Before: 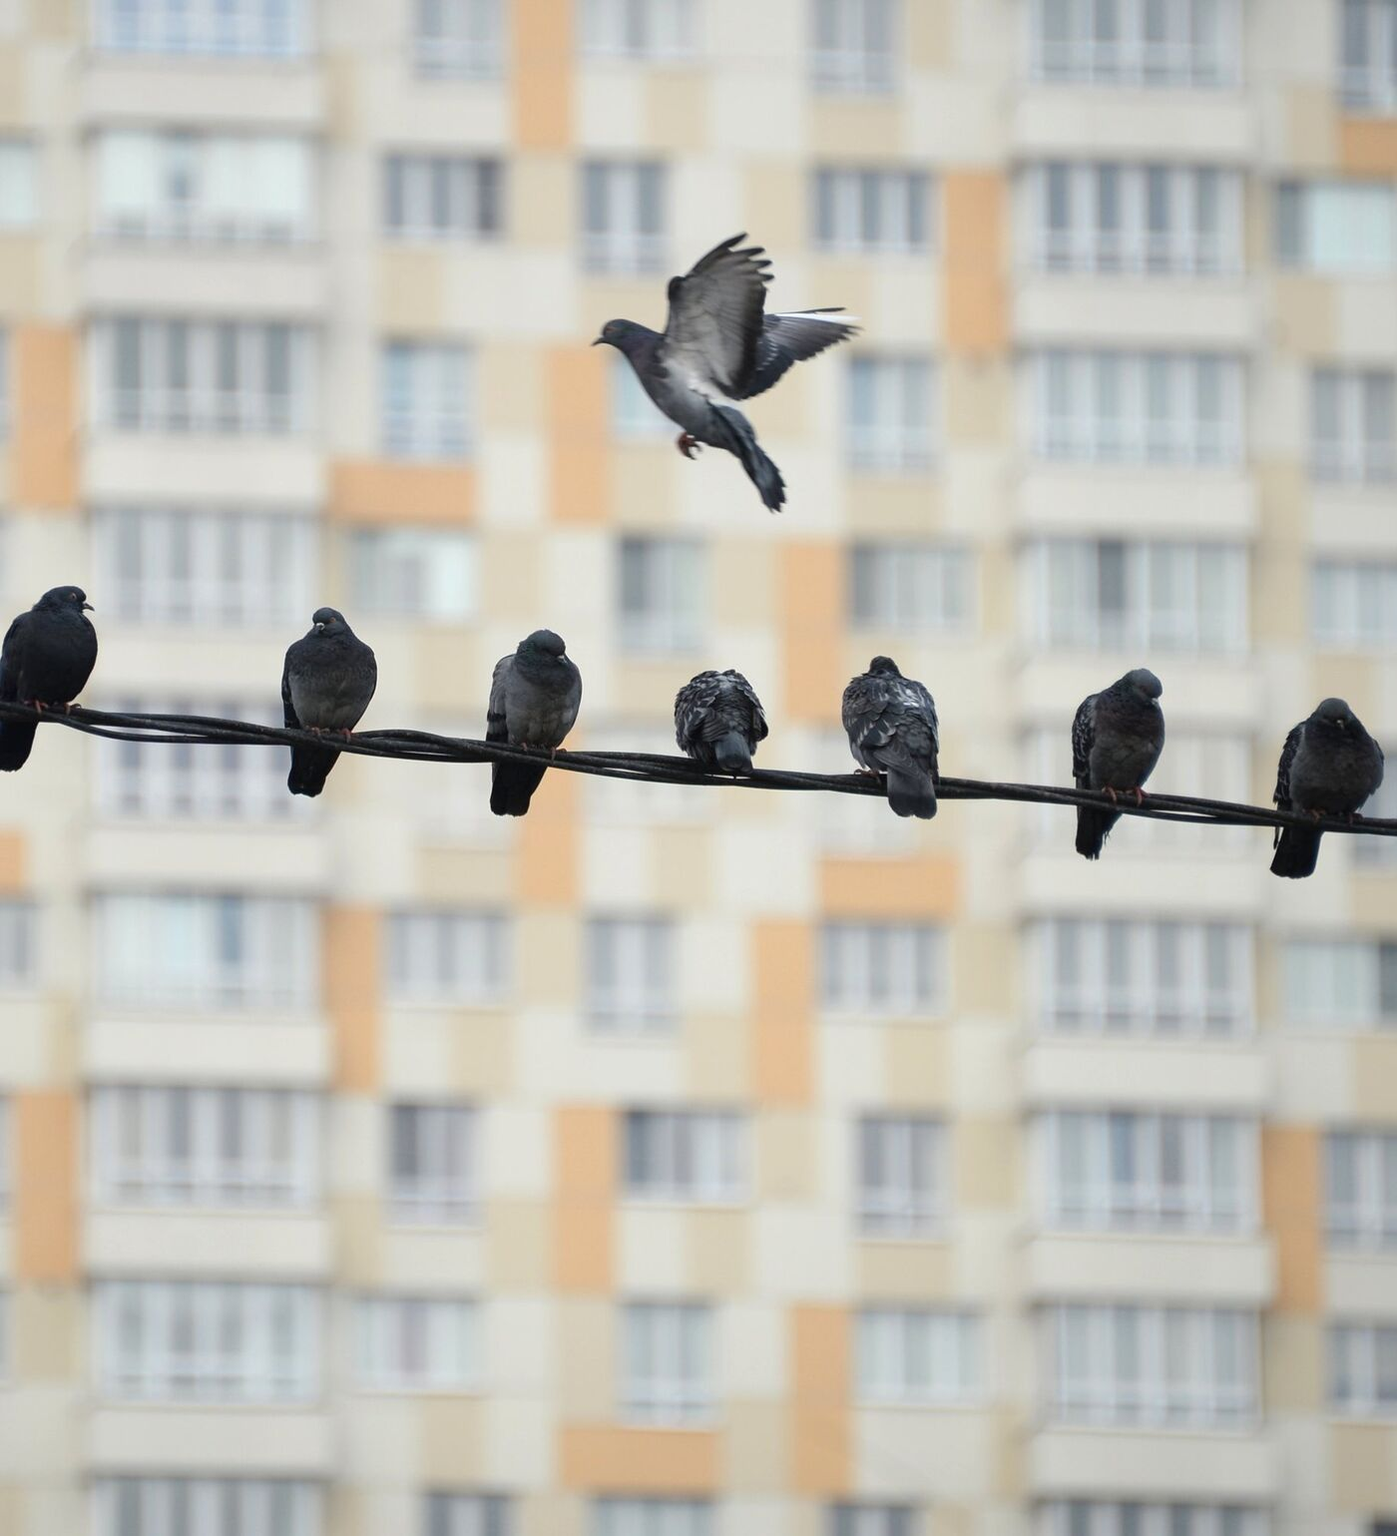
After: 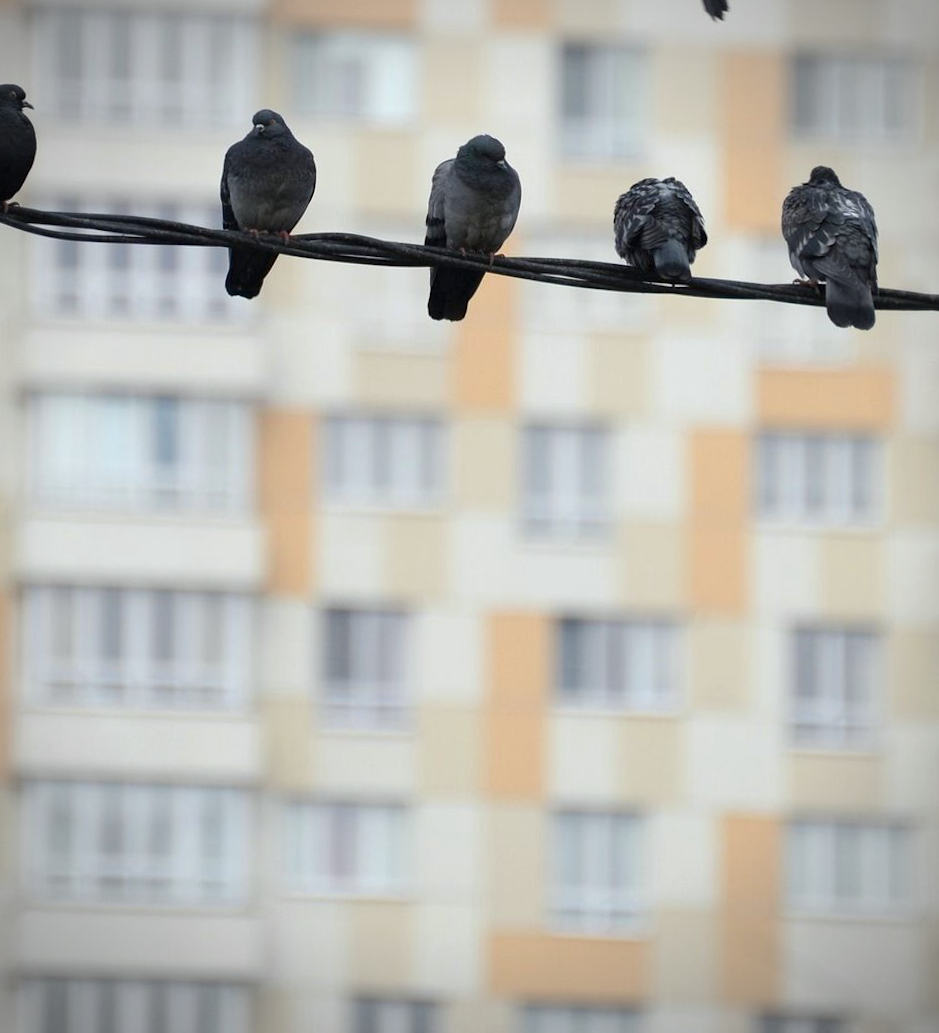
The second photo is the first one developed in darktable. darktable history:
crop and rotate: angle -0.82°, left 3.85%, top 31.828%, right 27.992%
exposure: black level correction 0.002, compensate highlight preservation false
white balance: red 0.988, blue 1.017
vignetting: unbound false
